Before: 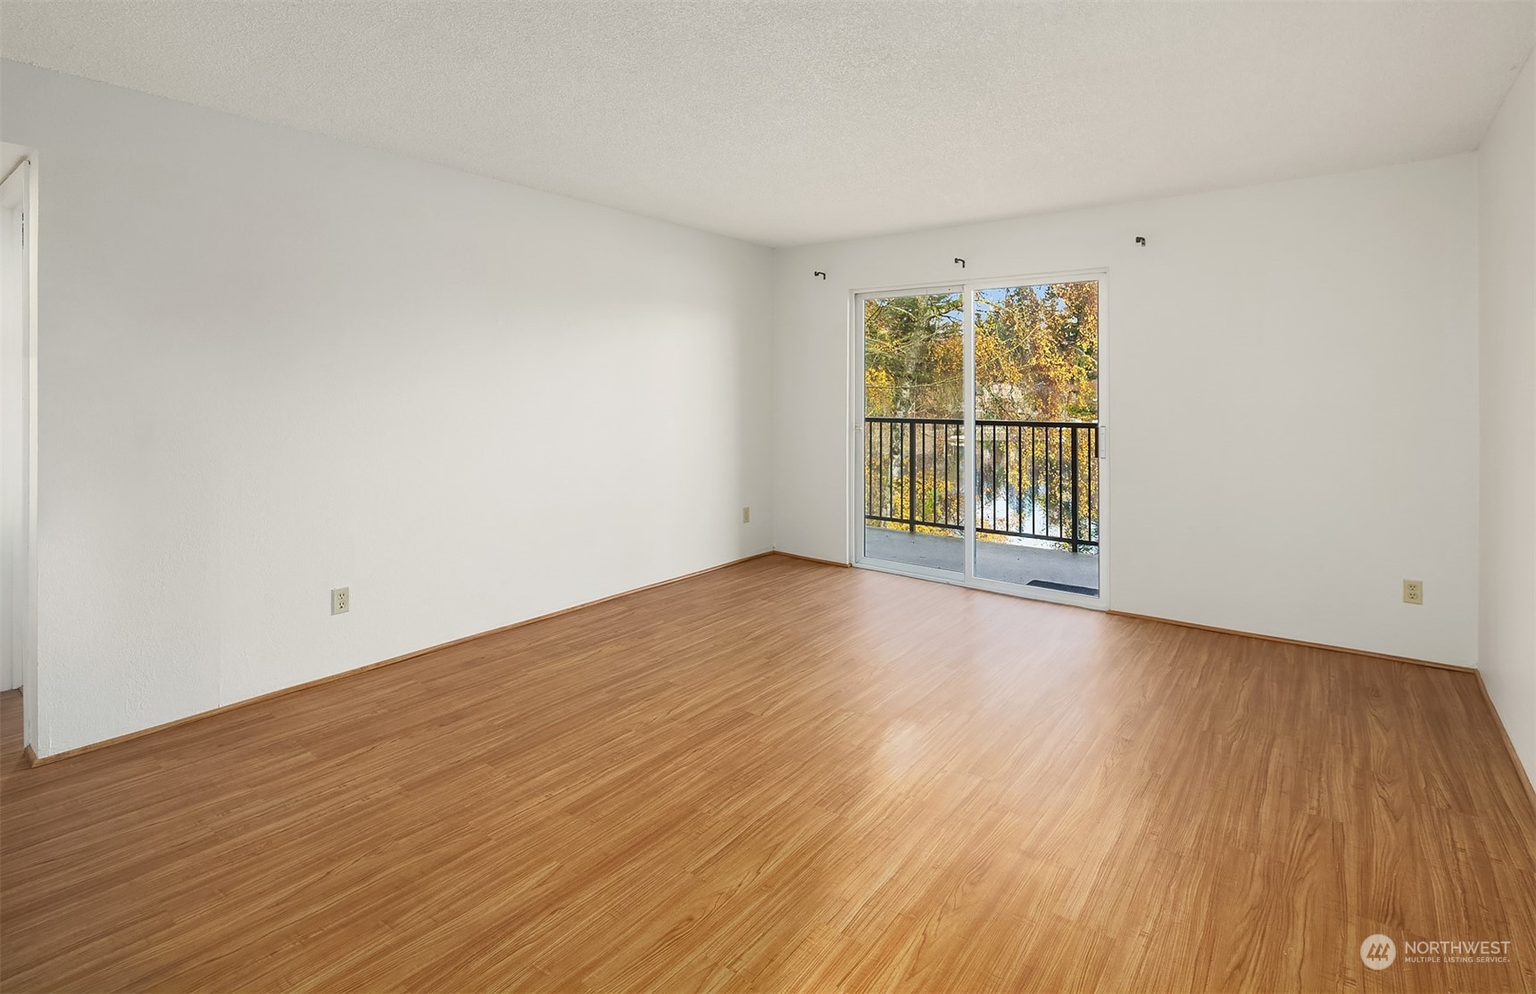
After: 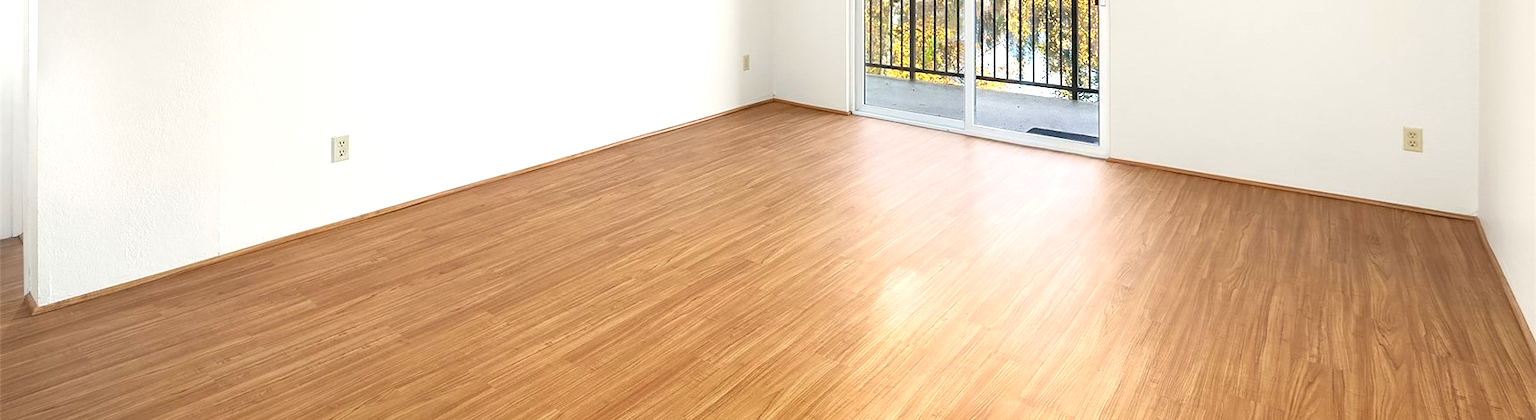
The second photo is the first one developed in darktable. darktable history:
crop: top 45.513%, bottom 12.122%
exposure: black level correction 0, exposure 0.695 EV, compensate highlight preservation false
